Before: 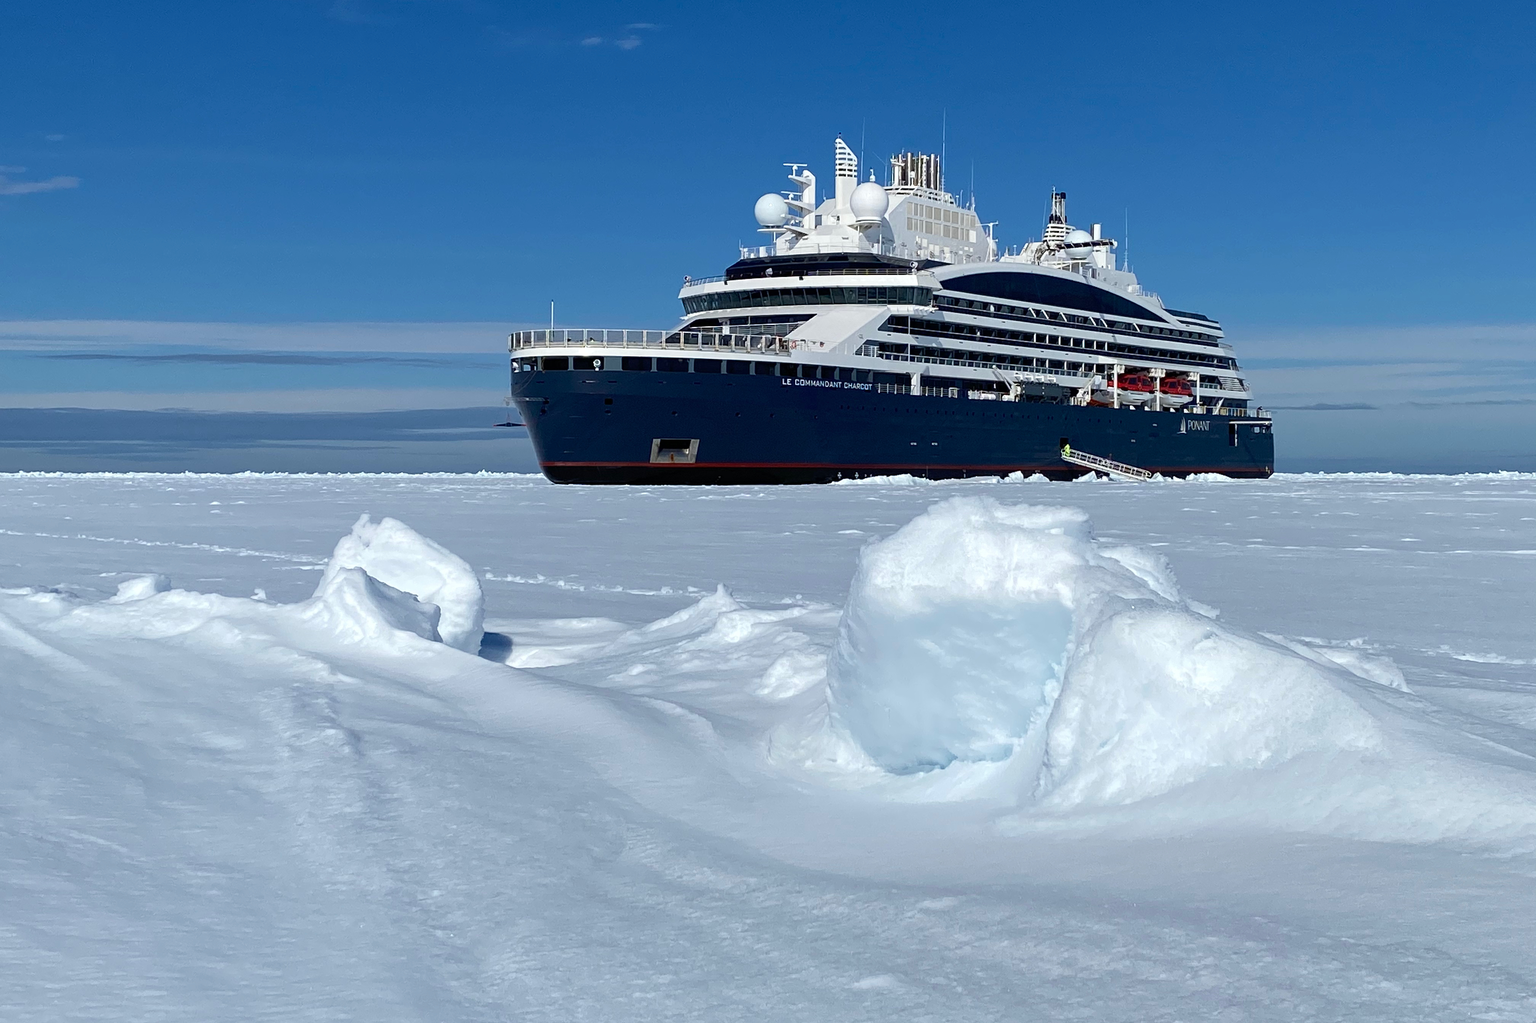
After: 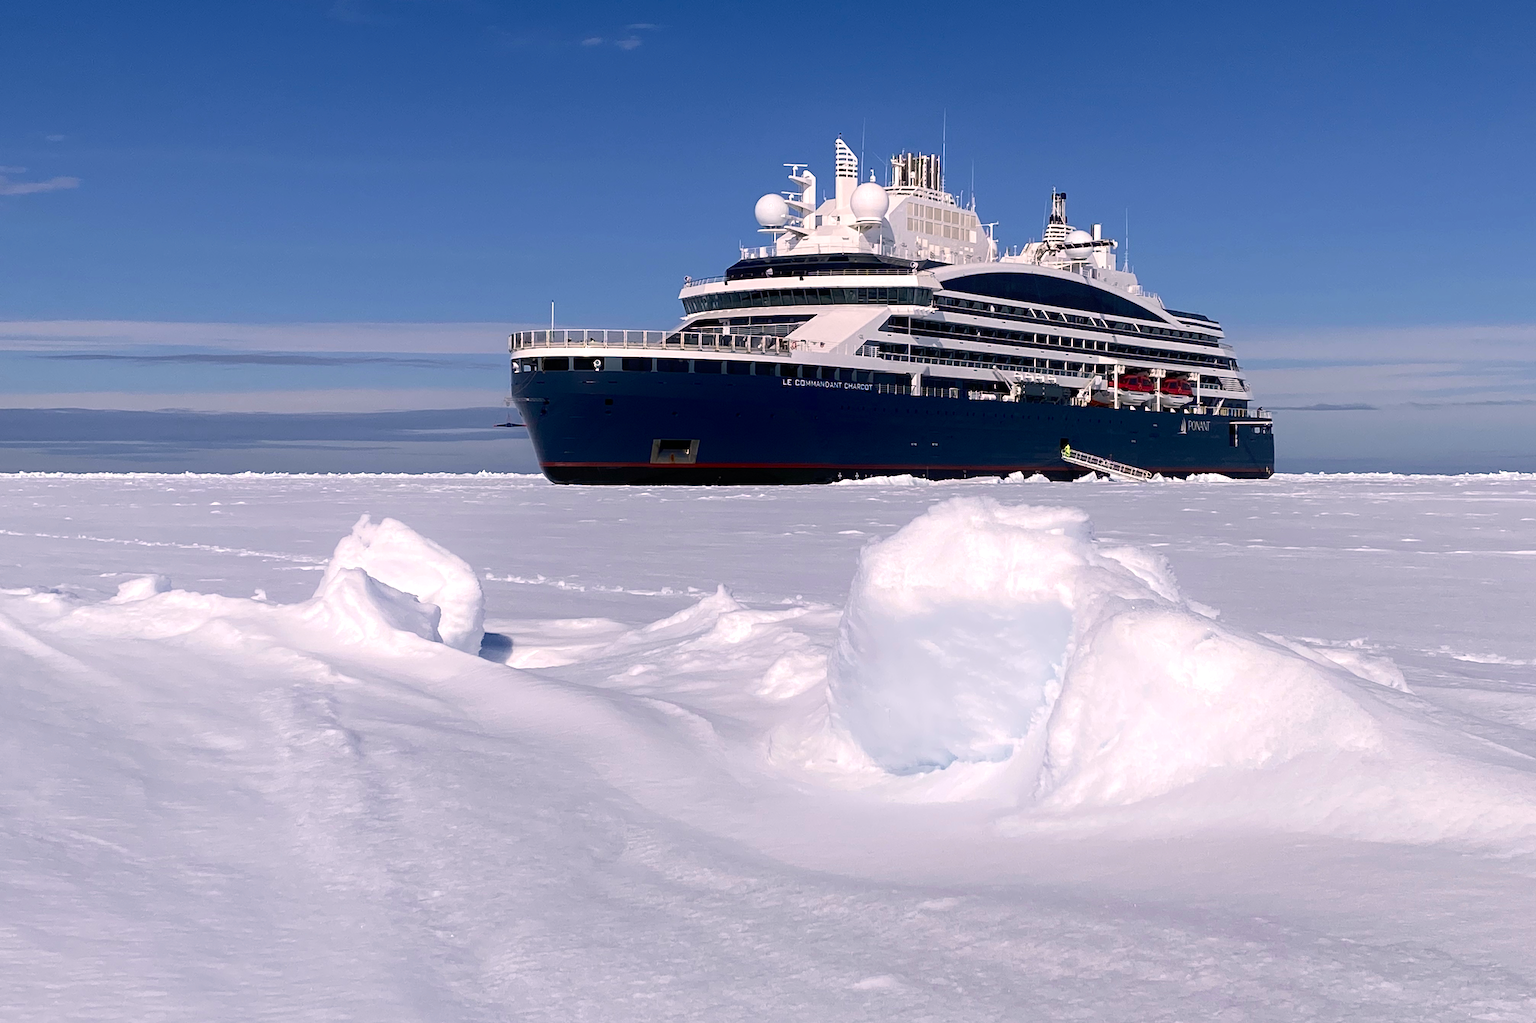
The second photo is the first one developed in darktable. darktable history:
exposure: exposure 0.152 EV, compensate highlight preservation false
color correction: highlights a* 12.73, highlights b* 5.55
shadows and highlights: shadows -70.64, highlights 35.72, soften with gaussian
